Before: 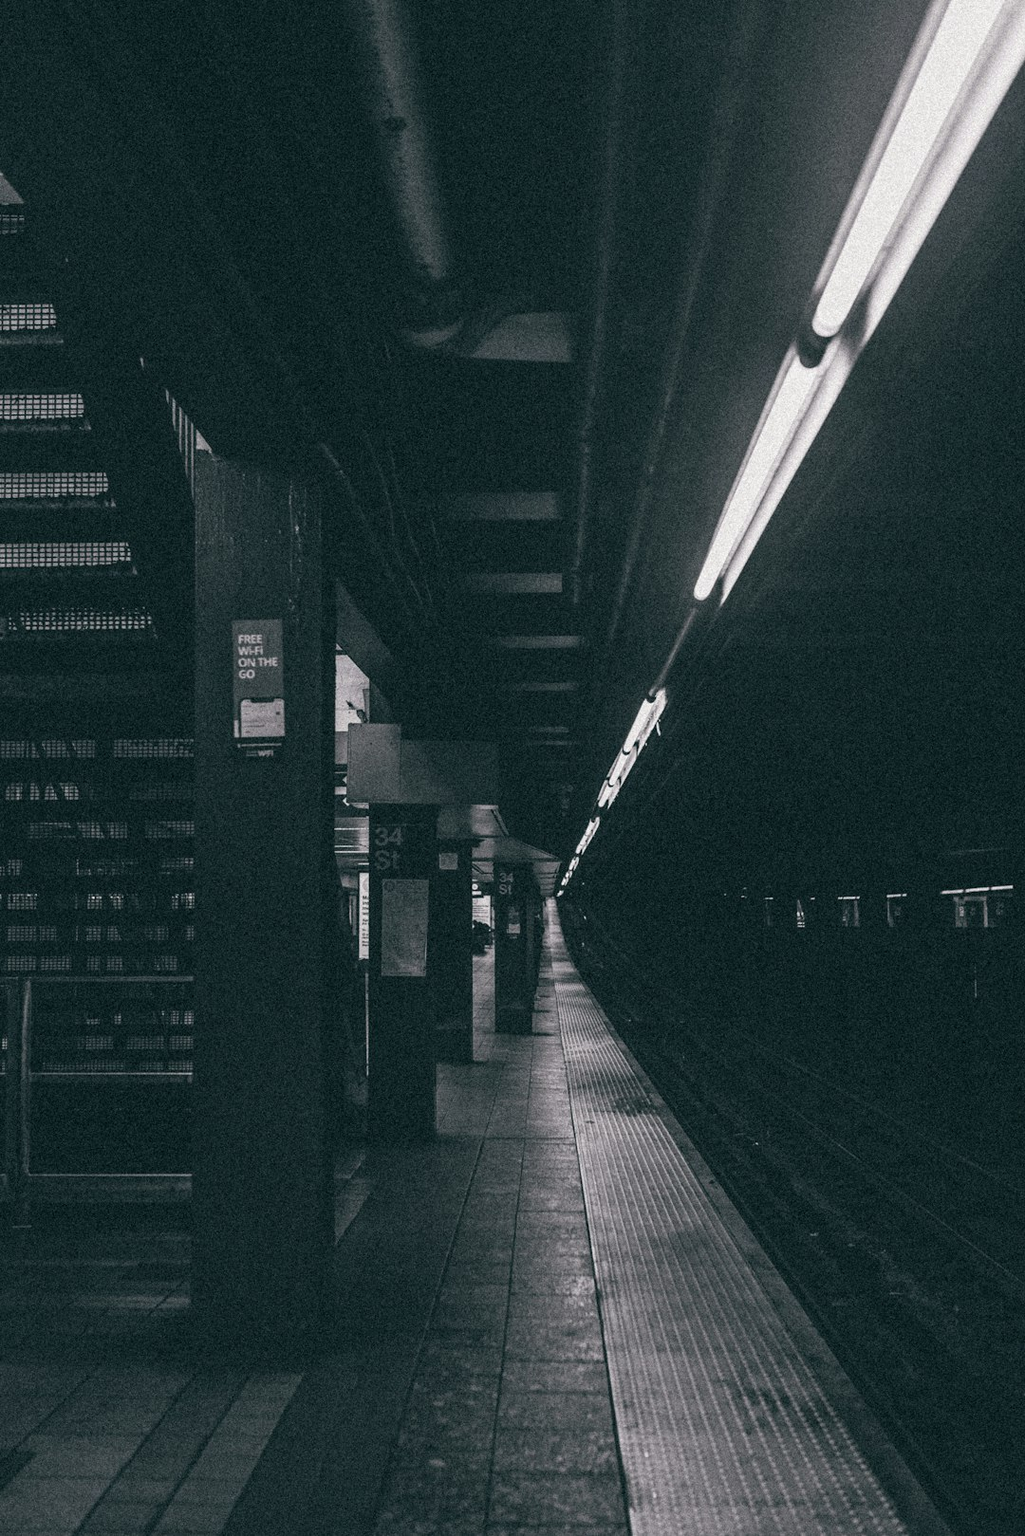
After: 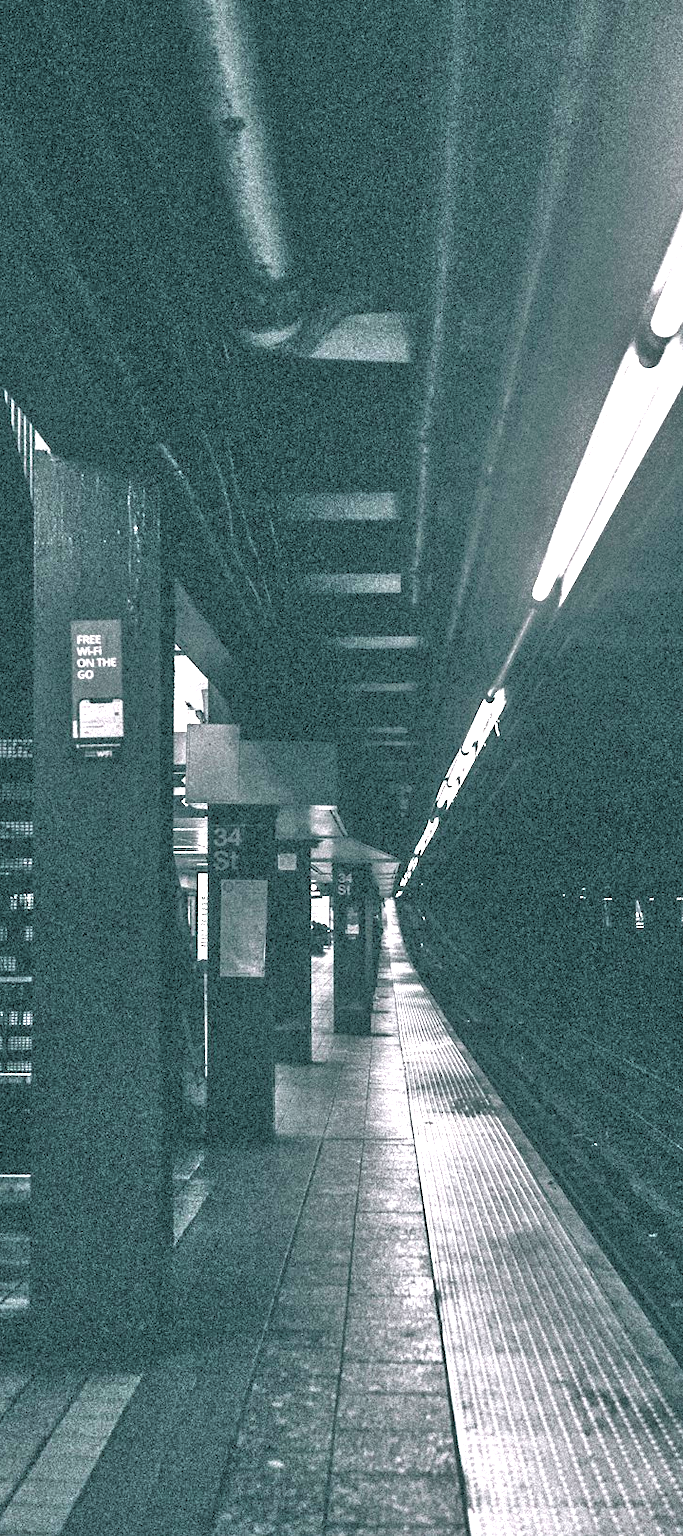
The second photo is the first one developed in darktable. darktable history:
levels: mode automatic, black 0.023%, white 99.97%, levels [0.062, 0.494, 0.925]
exposure: exposure 2.003 EV, compensate highlight preservation false
crop and rotate: left 15.754%, right 17.579%
tone equalizer: -7 EV 0.15 EV, -6 EV 0.6 EV, -5 EV 1.15 EV, -4 EV 1.33 EV, -3 EV 1.15 EV, -2 EV 0.6 EV, -1 EV 0.15 EV, mask exposure compensation -0.5 EV
